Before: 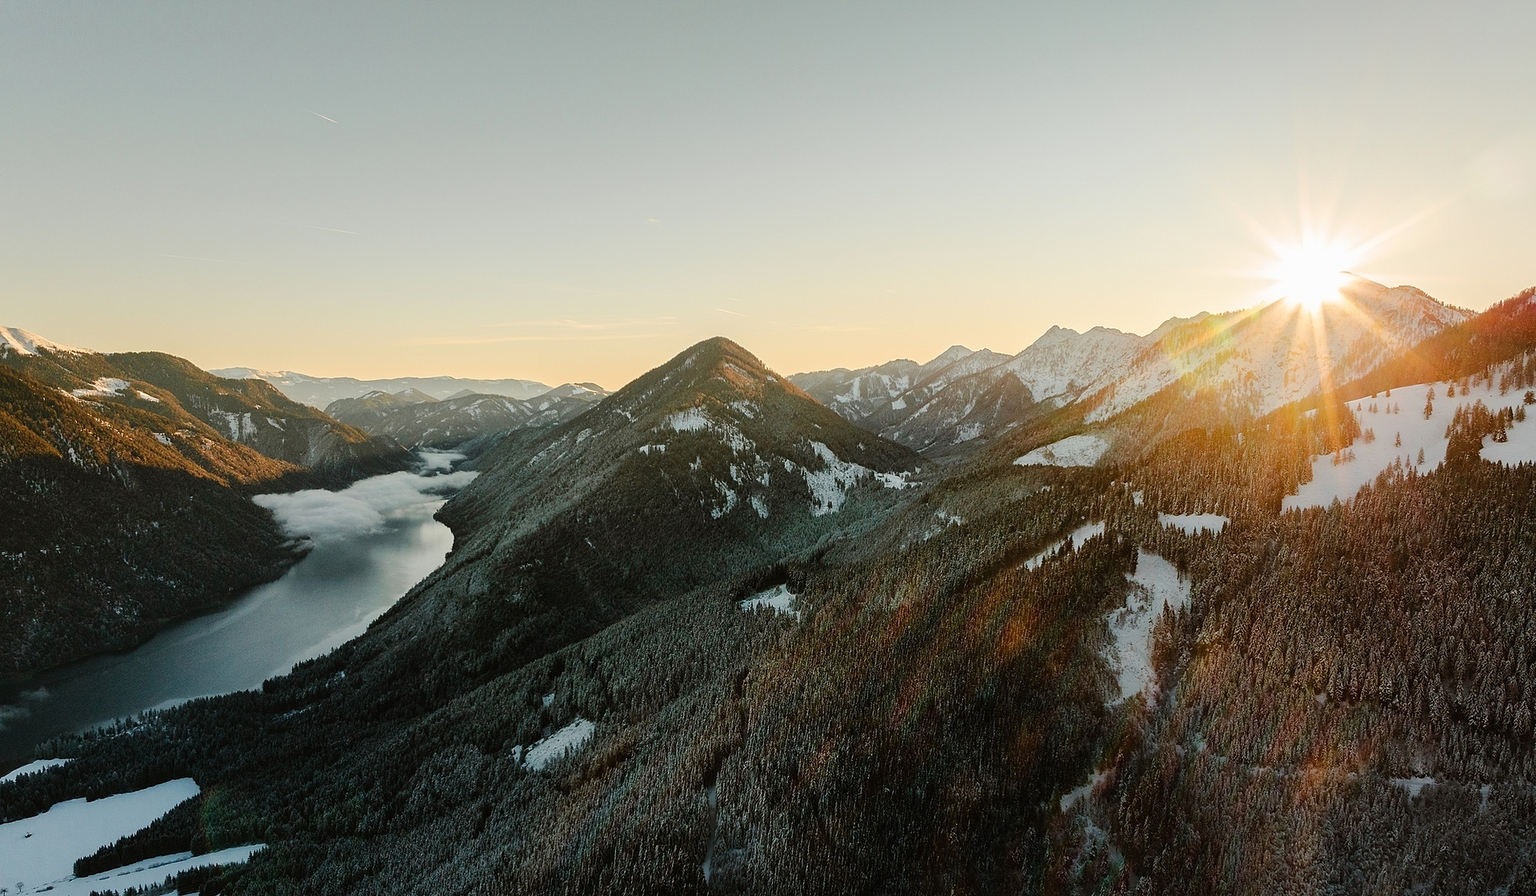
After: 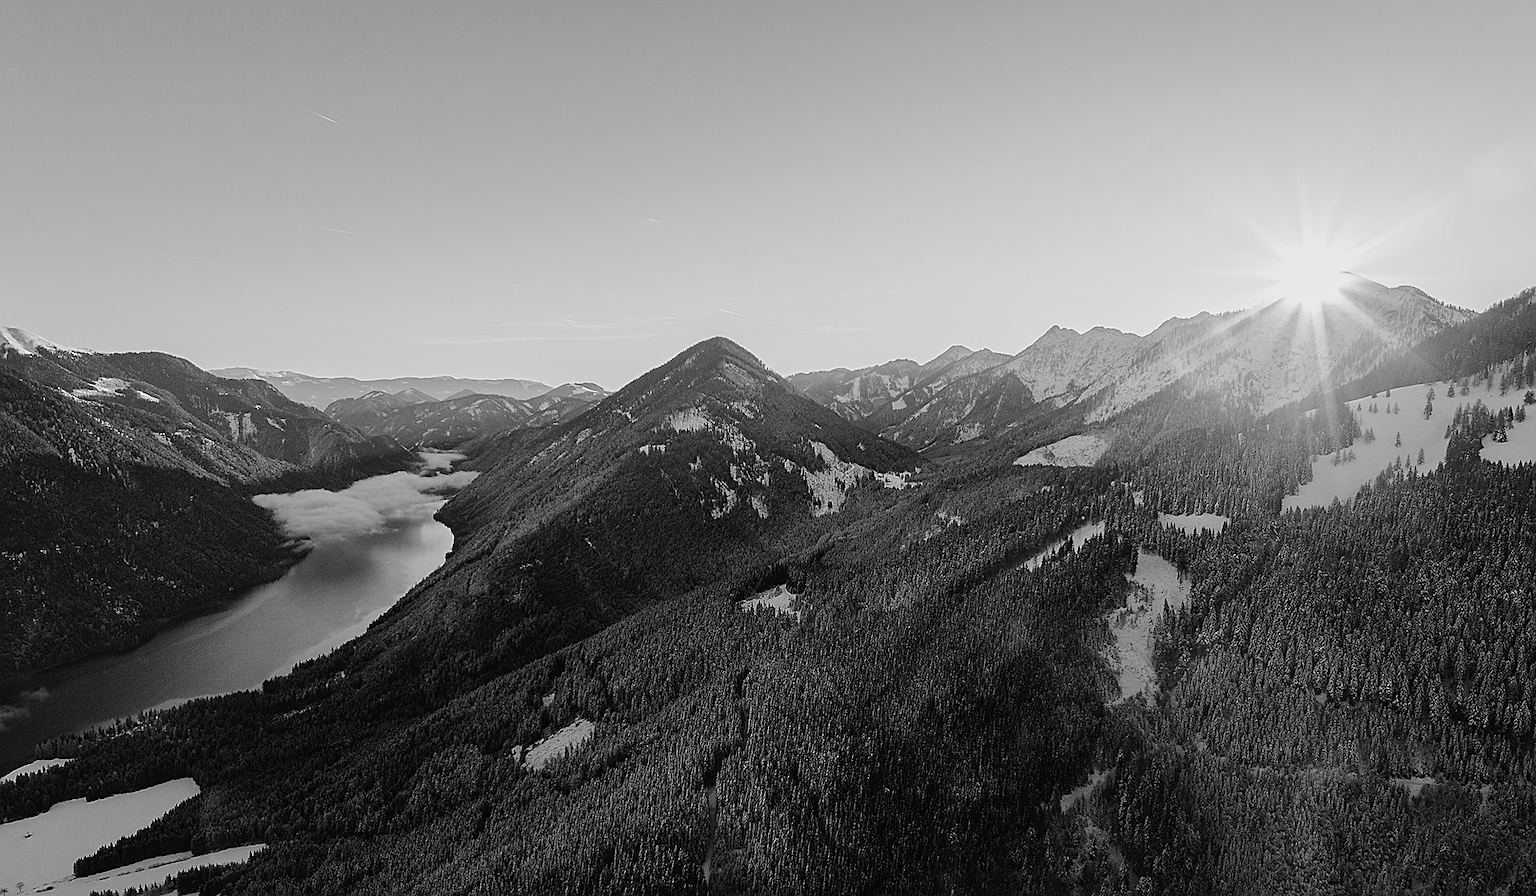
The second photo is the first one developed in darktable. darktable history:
white balance: red 0.967, blue 1.119, emerald 0.756
sharpen: on, module defaults
monochrome: a -92.57, b 58.91
